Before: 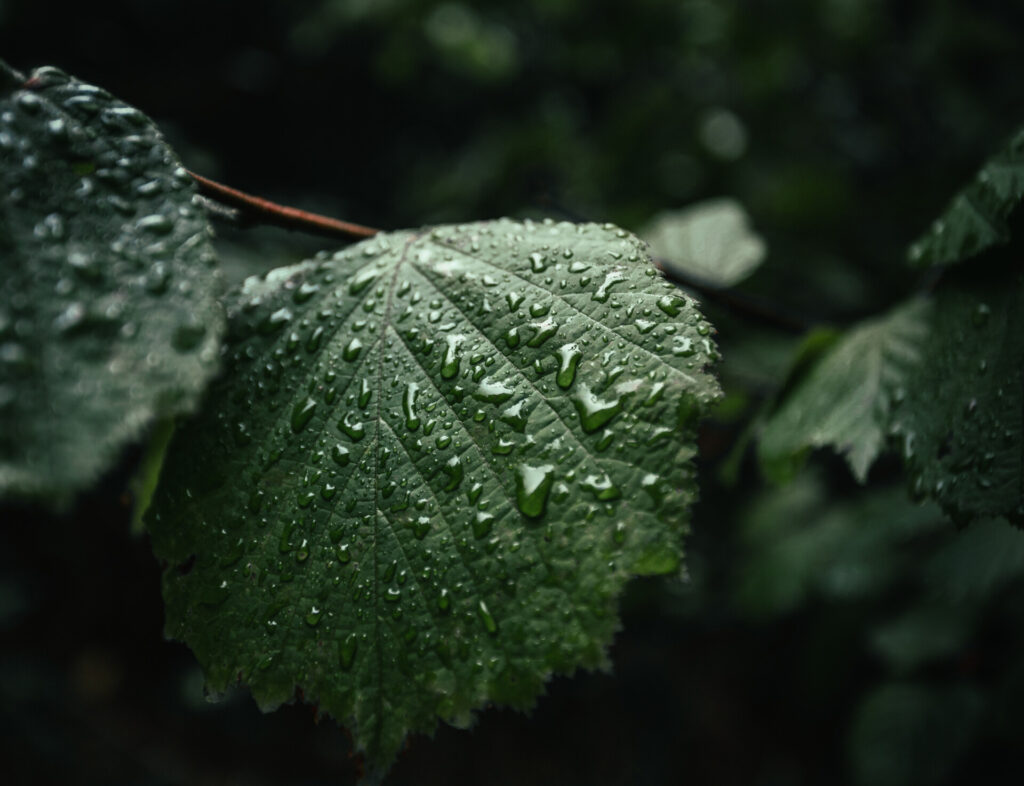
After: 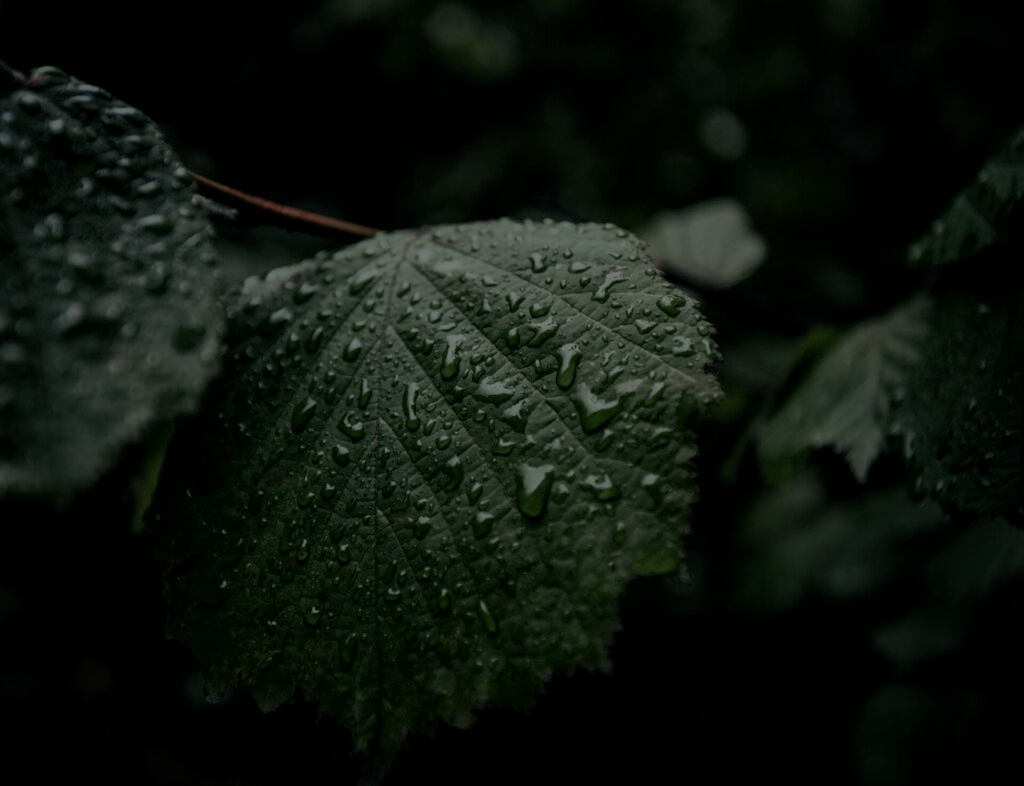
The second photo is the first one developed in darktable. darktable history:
color balance rgb: global offset › luminance -0.498%, perceptual saturation grading › global saturation 0.683%, perceptual brilliance grading › global brilliance -48.05%
